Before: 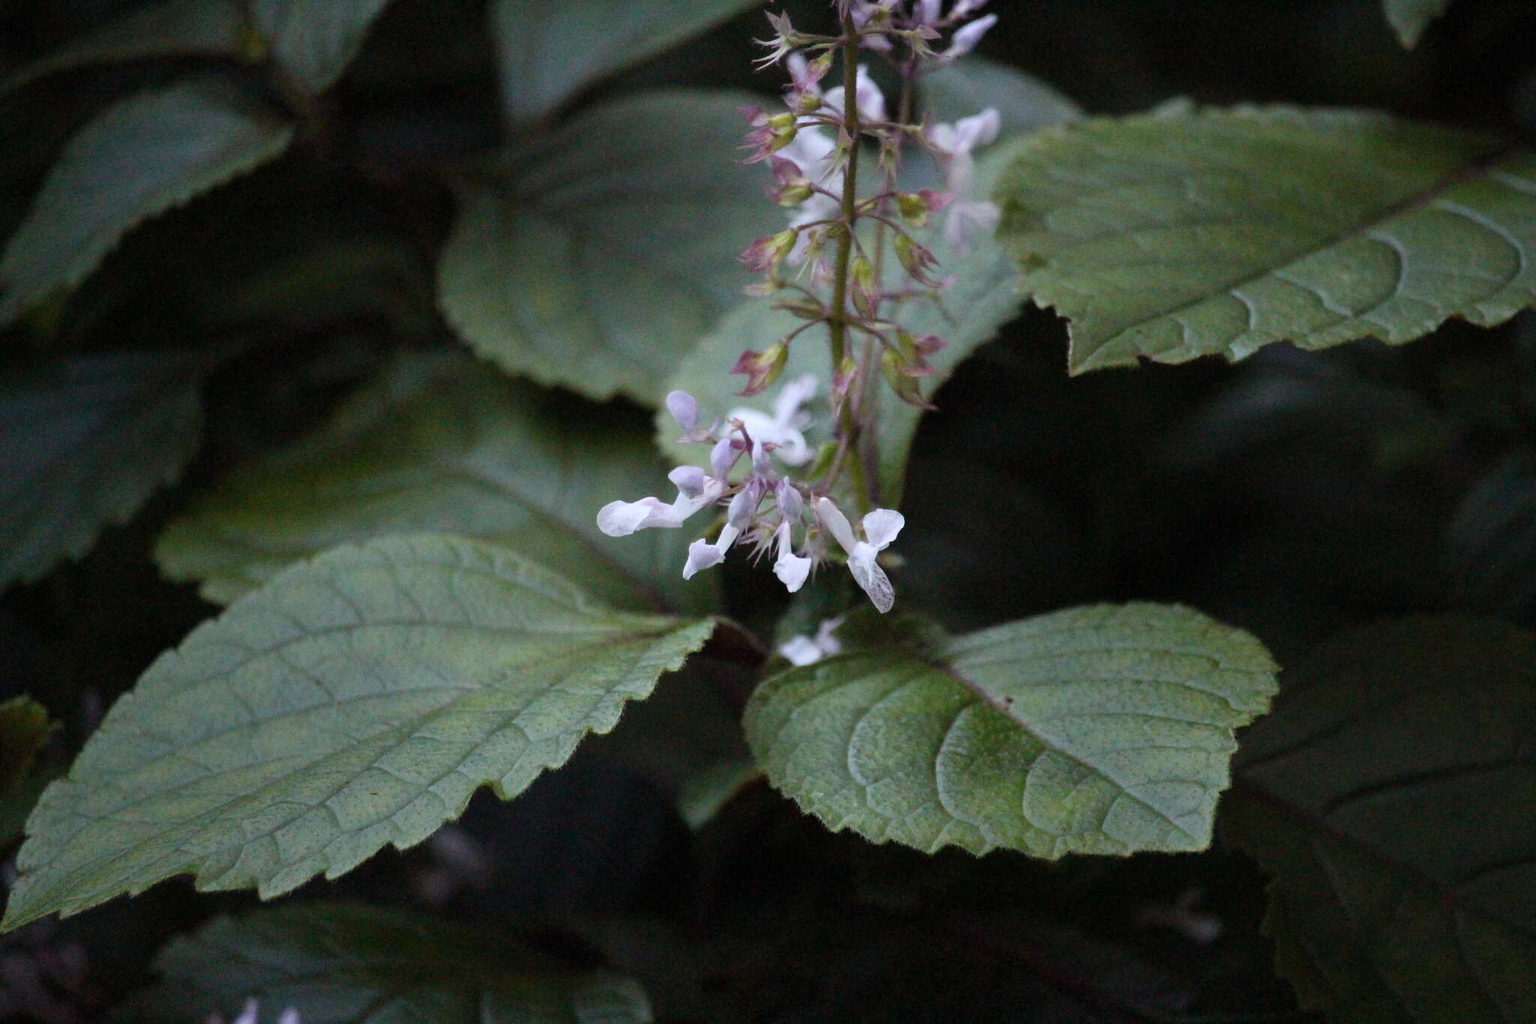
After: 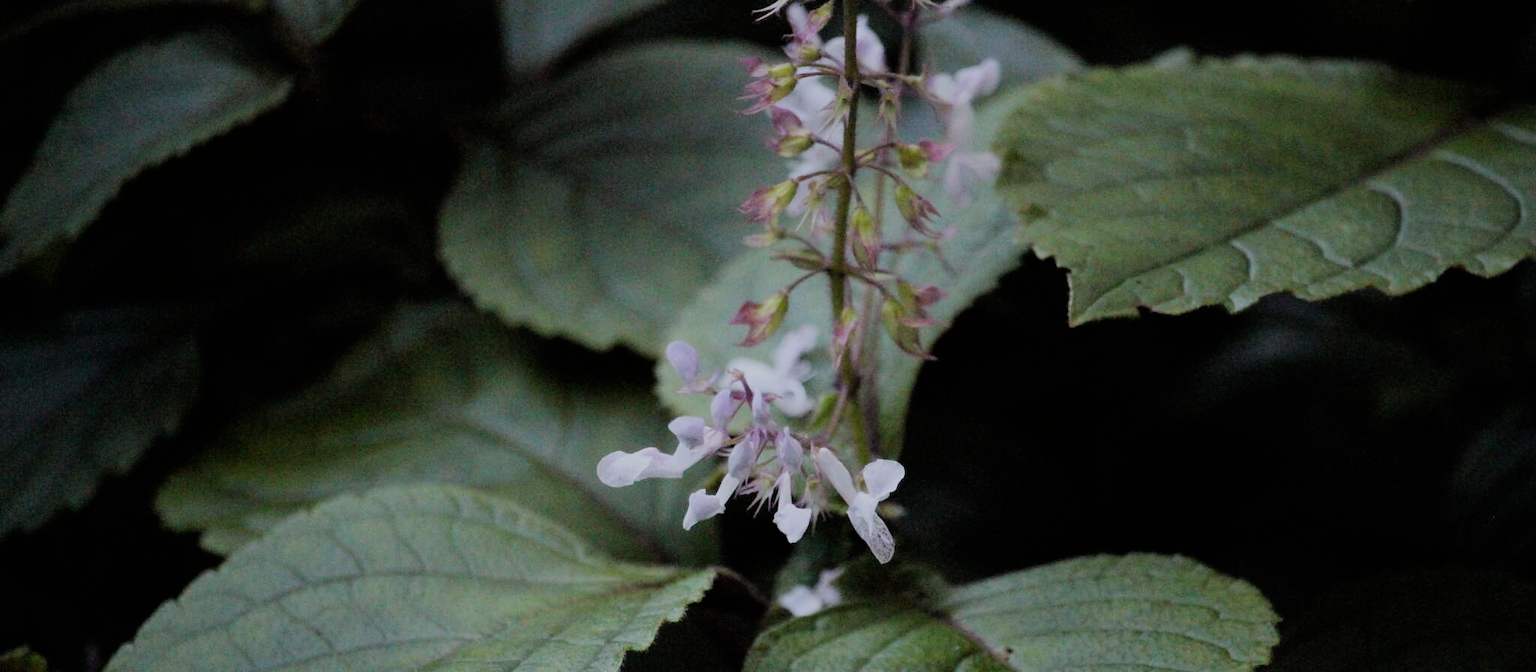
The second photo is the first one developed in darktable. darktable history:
crop and rotate: top 4.848%, bottom 29.503%
filmic rgb: black relative exposure -6.98 EV, white relative exposure 5.63 EV, hardness 2.86
